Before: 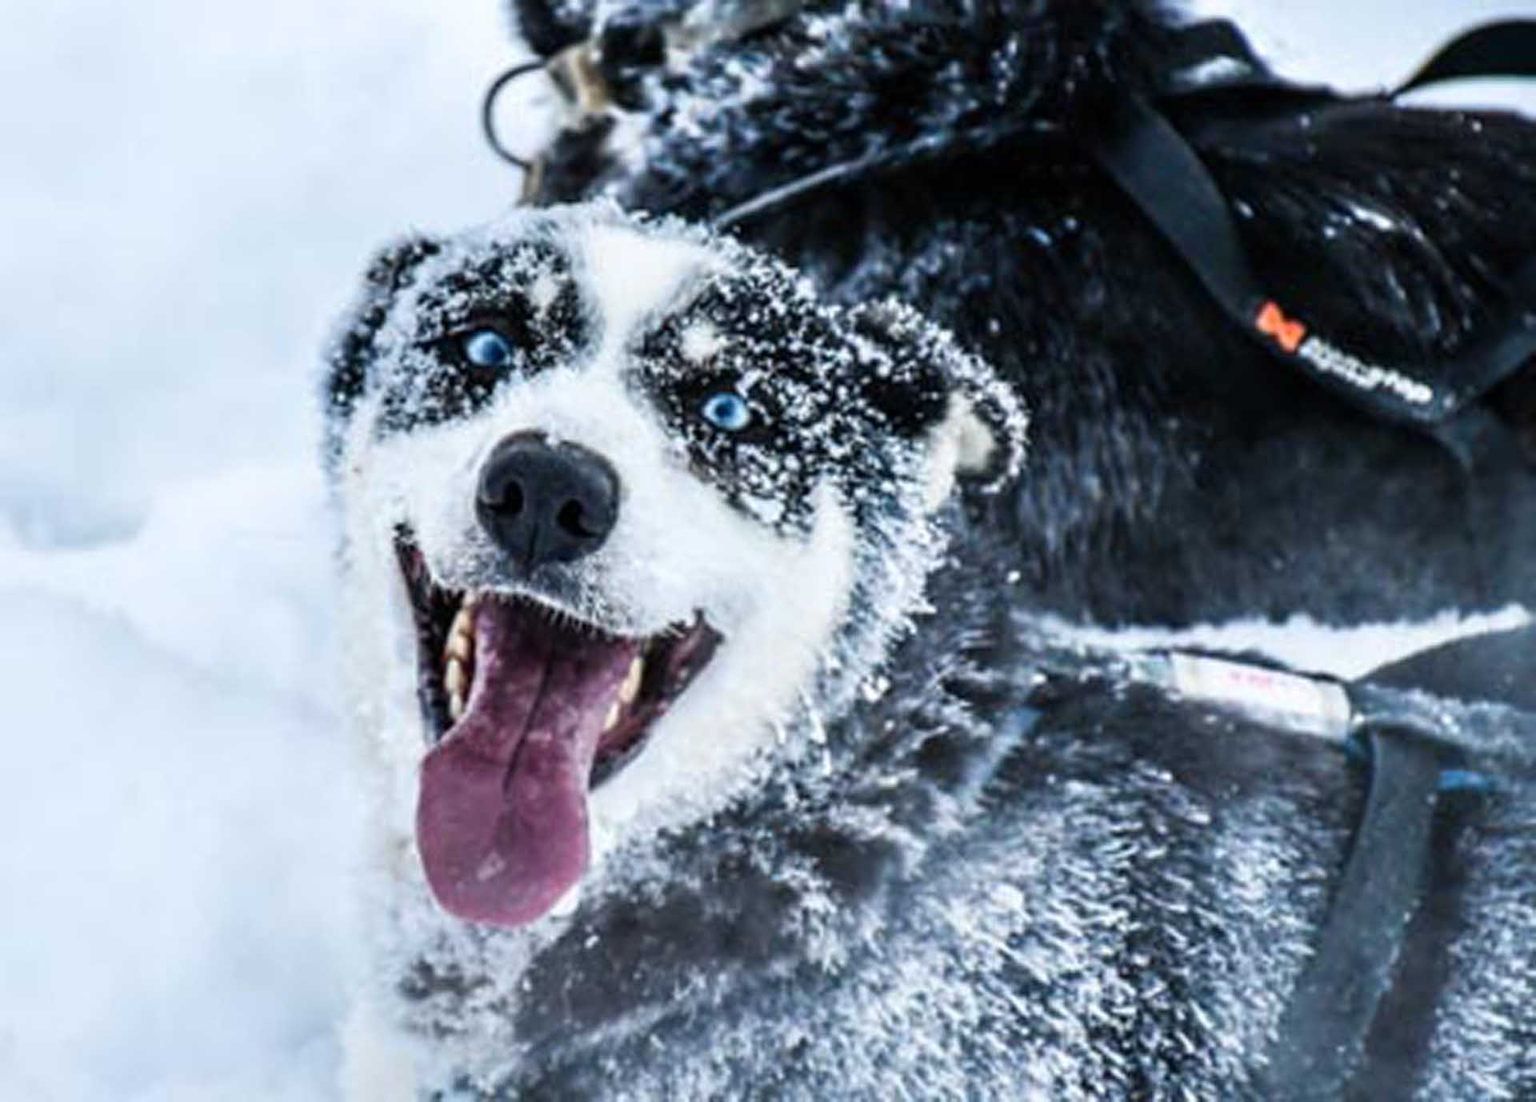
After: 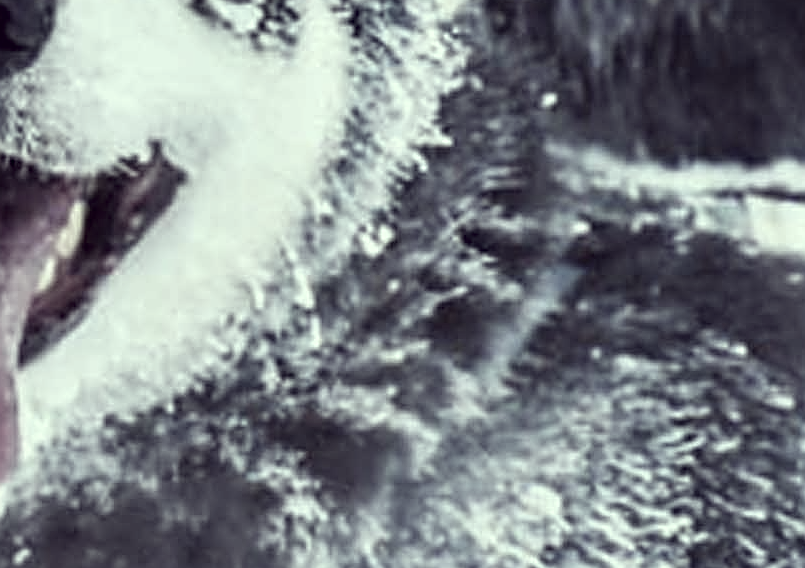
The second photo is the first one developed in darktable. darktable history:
crop: left 37.403%, top 45.097%, right 20.657%, bottom 13.621%
sharpen: on, module defaults
color correction: highlights a* -20.28, highlights b* 20.18, shadows a* 19.35, shadows b* -20.39, saturation 0.392
